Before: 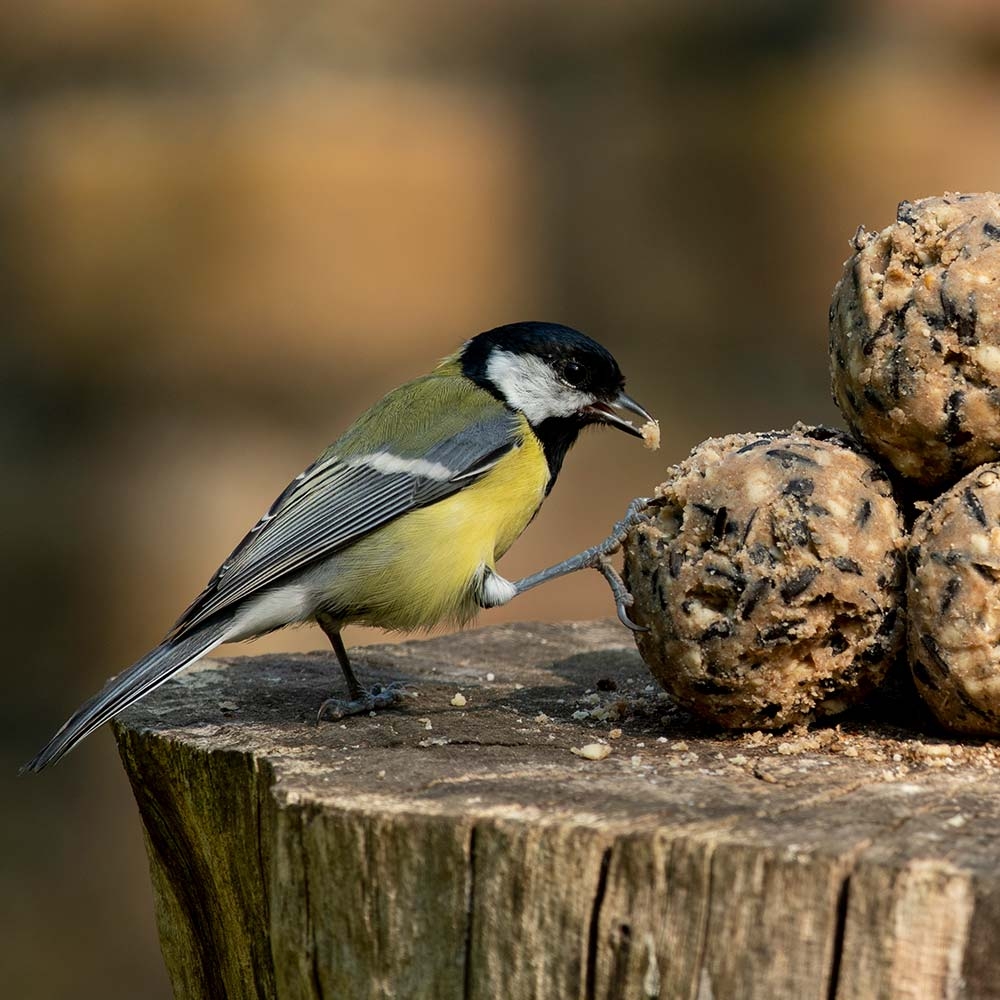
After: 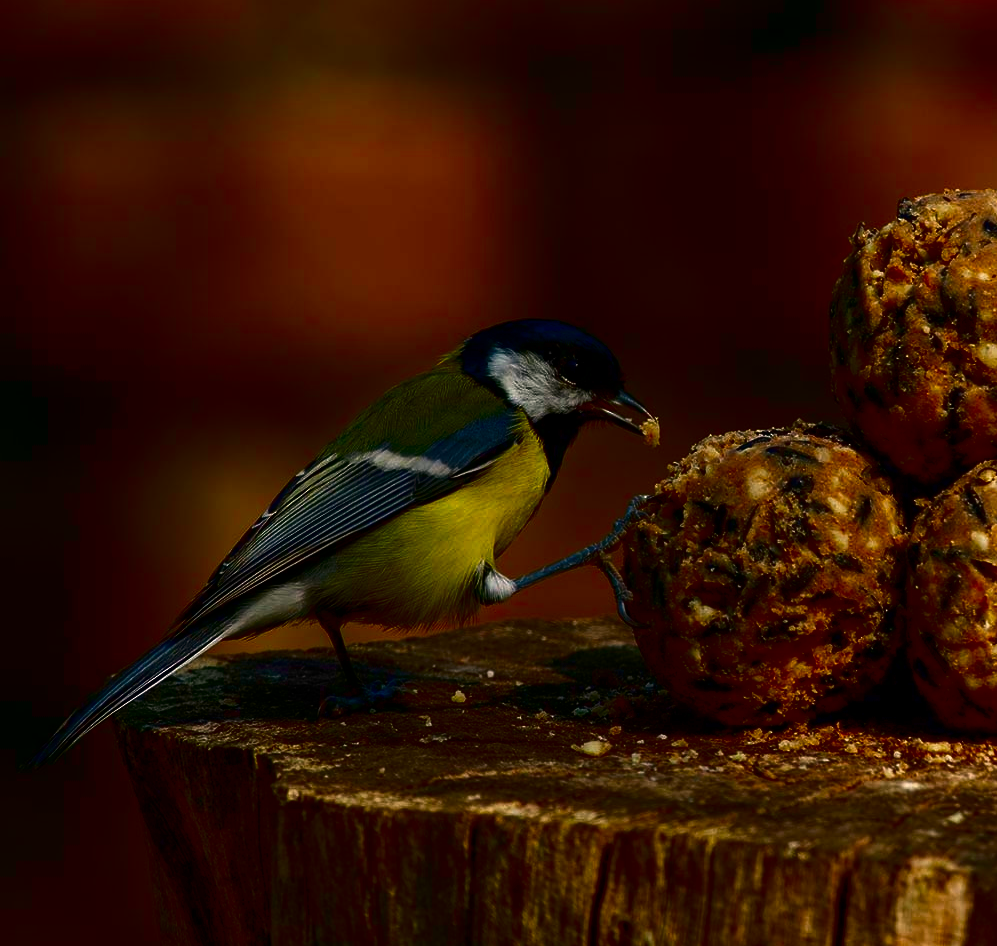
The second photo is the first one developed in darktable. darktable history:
color correction: highlights a* 5.8, highlights b* 4.9
contrast brightness saturation: brightness -0.996, saturation 0.98
crop: top 0.329%, right 0.262%, bottom 5.05%
